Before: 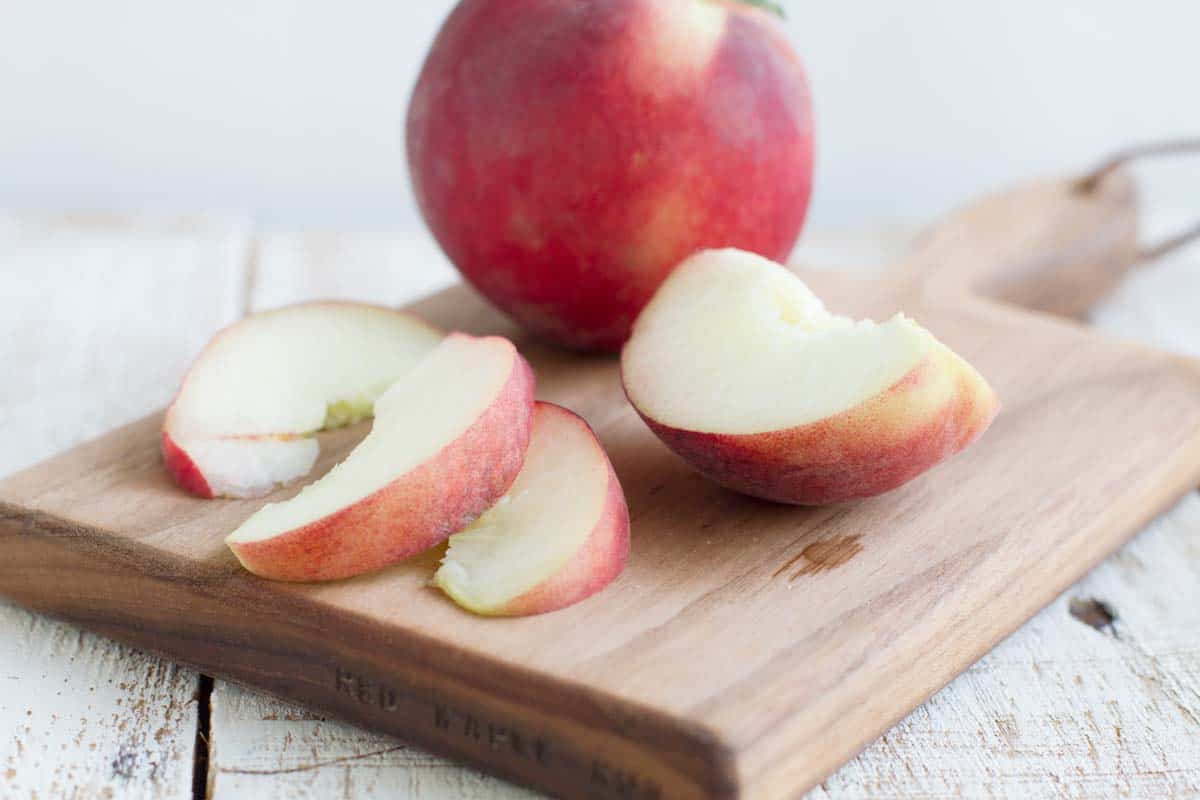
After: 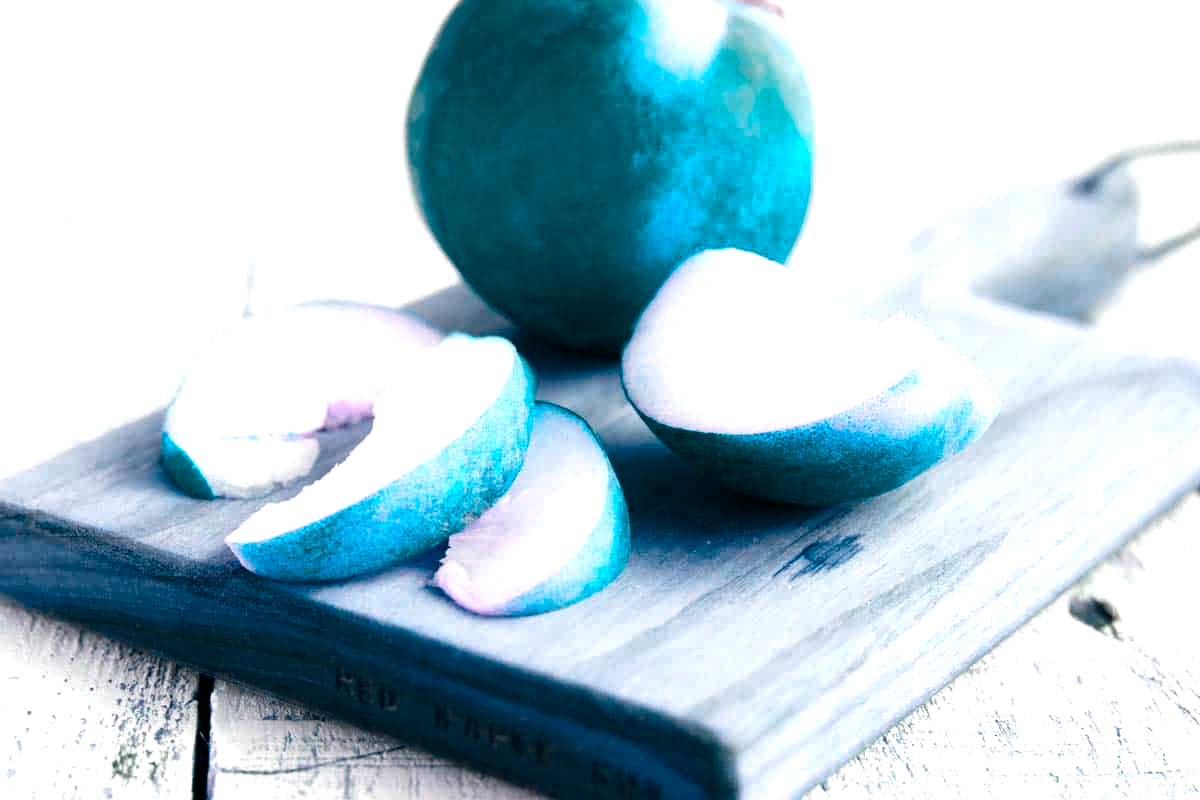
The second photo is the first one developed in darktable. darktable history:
color balance rgb: power › luminance -7.781%, power › chroma 1.121%, power › hue 218.25°, highlights gain › chroma 0.11%, highlights gain › hue 332.94°, perceptual saturation grading › global saturation 20%, perceptual saturation grading › highlights -48.976%, perceptual saturation grading › shadows 24.325%, hue shift -148.76°, contrast 35.032%, saturation formula JzAzBz (2021)
